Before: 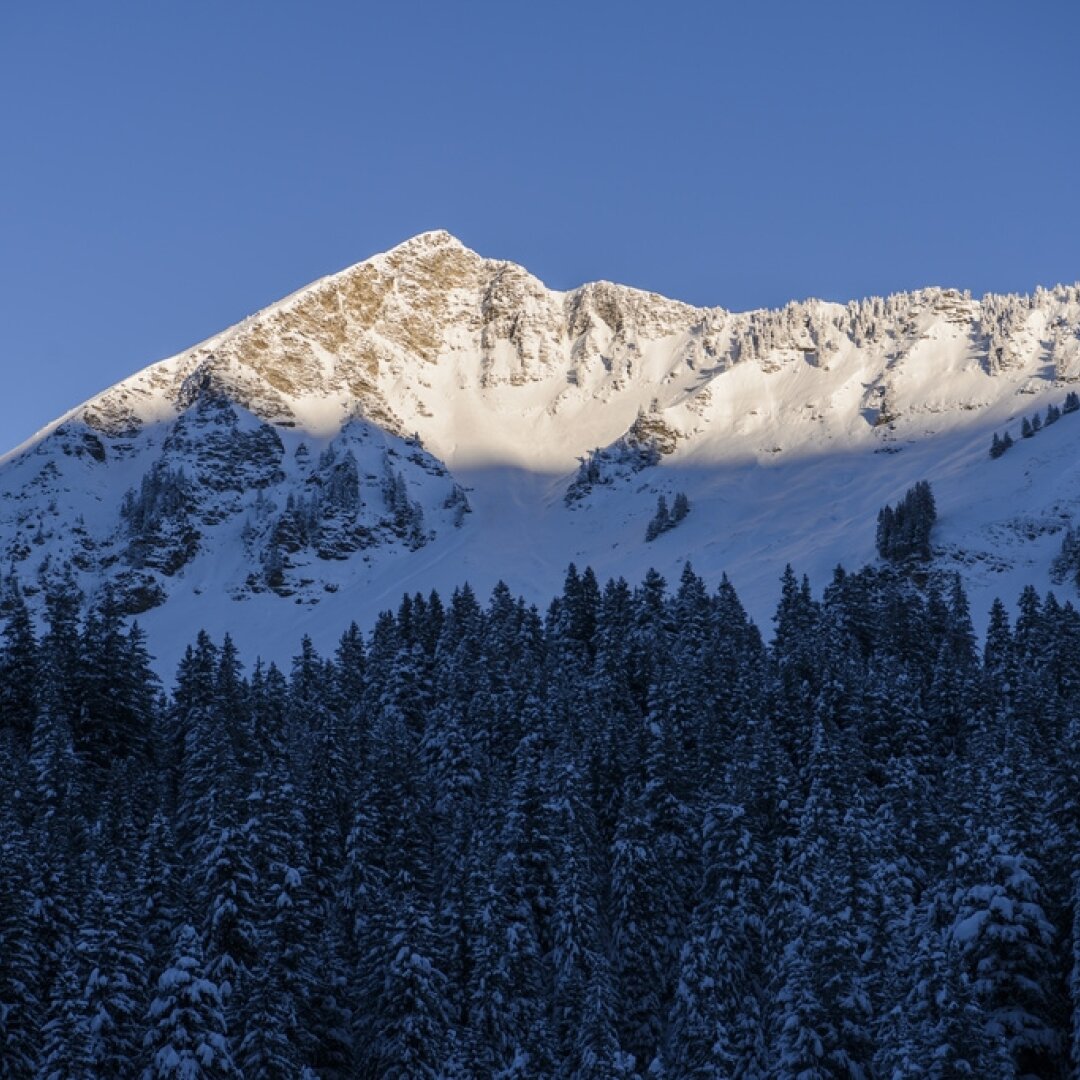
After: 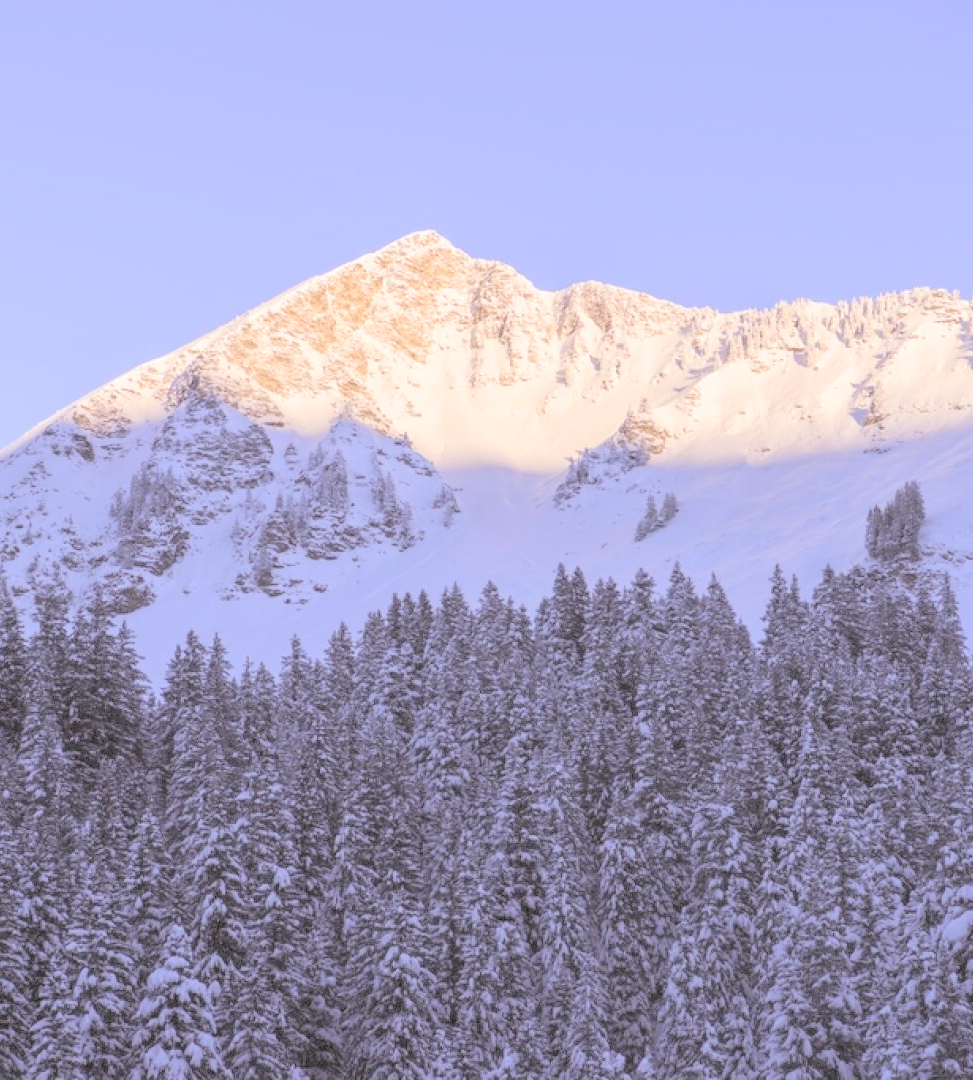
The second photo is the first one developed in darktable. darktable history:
rgb levels: mode RGB, independent channels, levels [[0, 0.474, 1], [0, 0.5, 1], [0, 0.5, 1]]
white balance: emerald 1
contrast brightness saturation: brightness 1
crop and rotate: left 1.088%, right 8.807%
